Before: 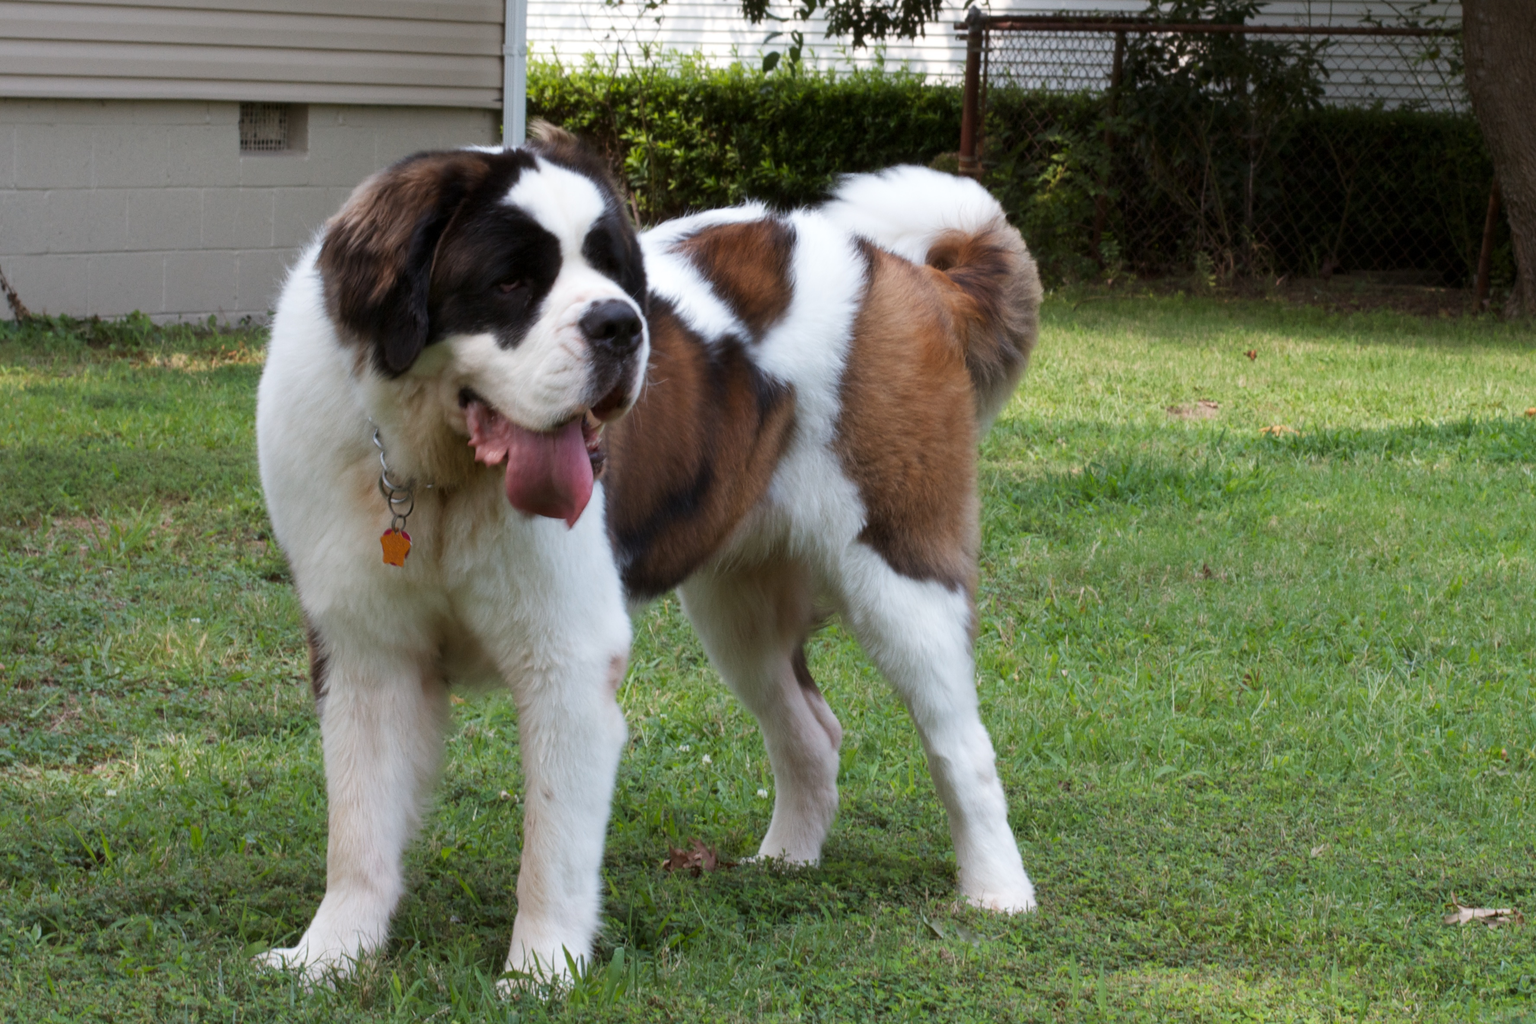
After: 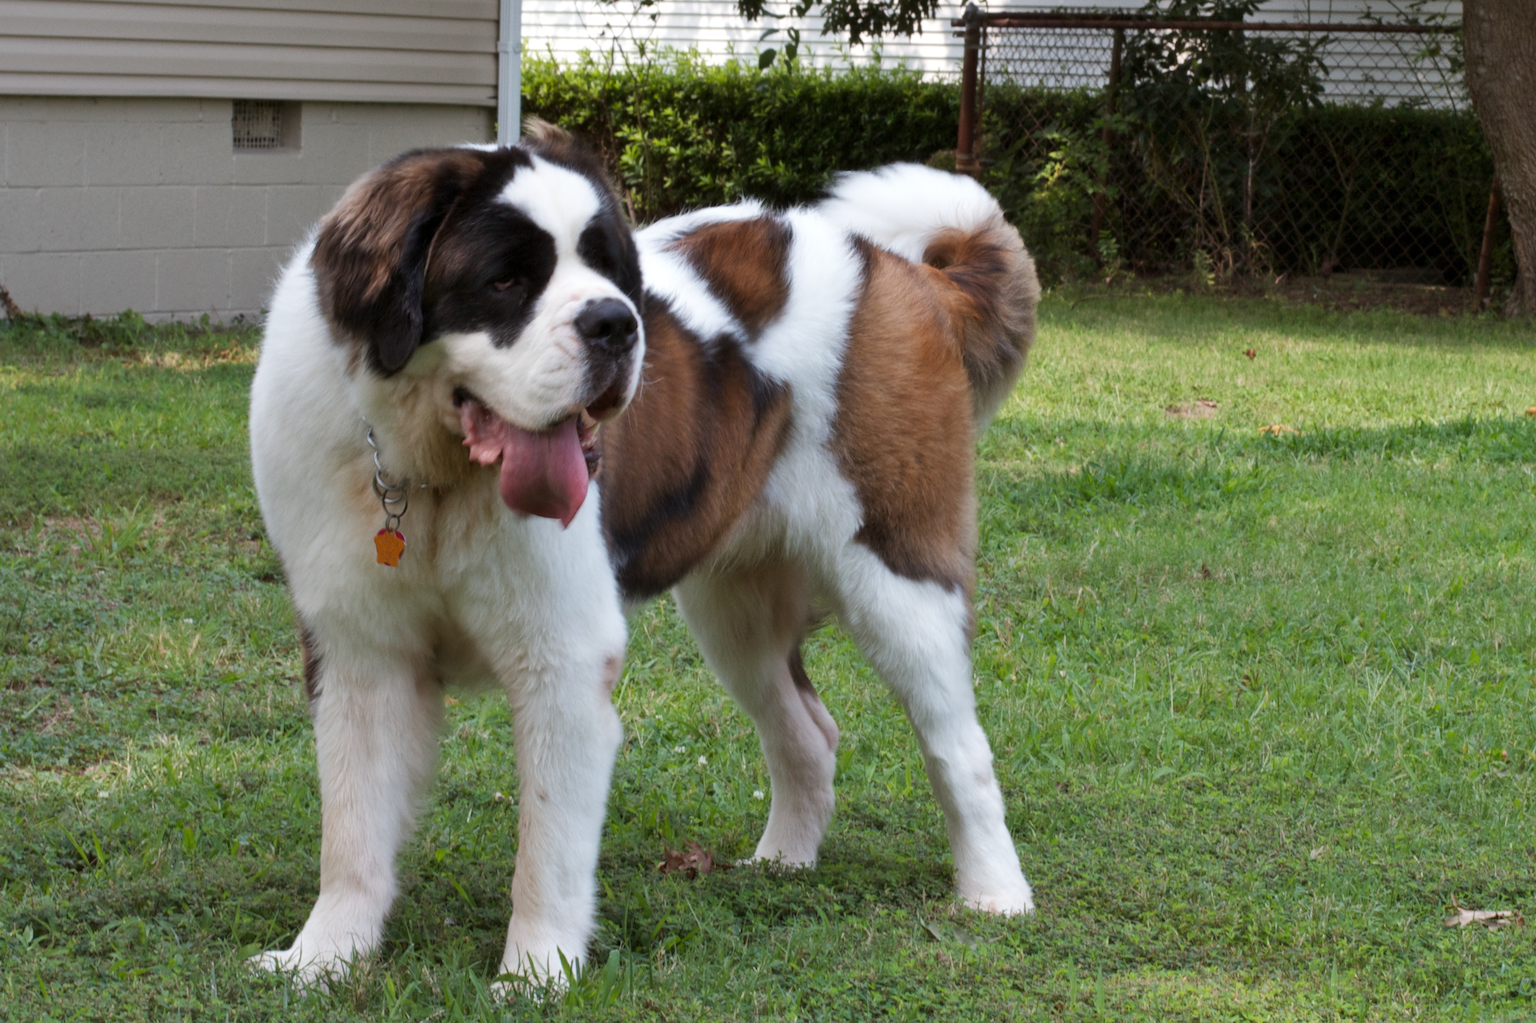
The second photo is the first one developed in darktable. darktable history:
crop and rotate: left 0.573%, top 0.376%, bottom 0.247%
tone equalizer: edges refinement/feathering 500, mask exposure compensation -1.57 EV, preserve details no
shadows and highlights: low approximation 0.01, soften with gaussian
